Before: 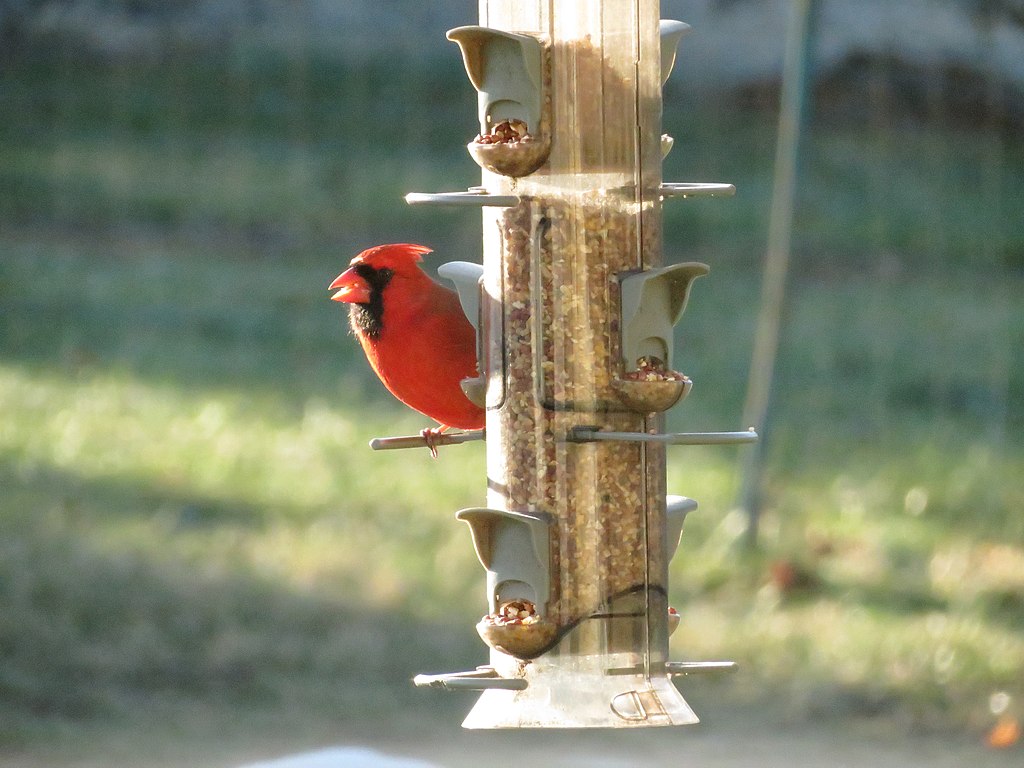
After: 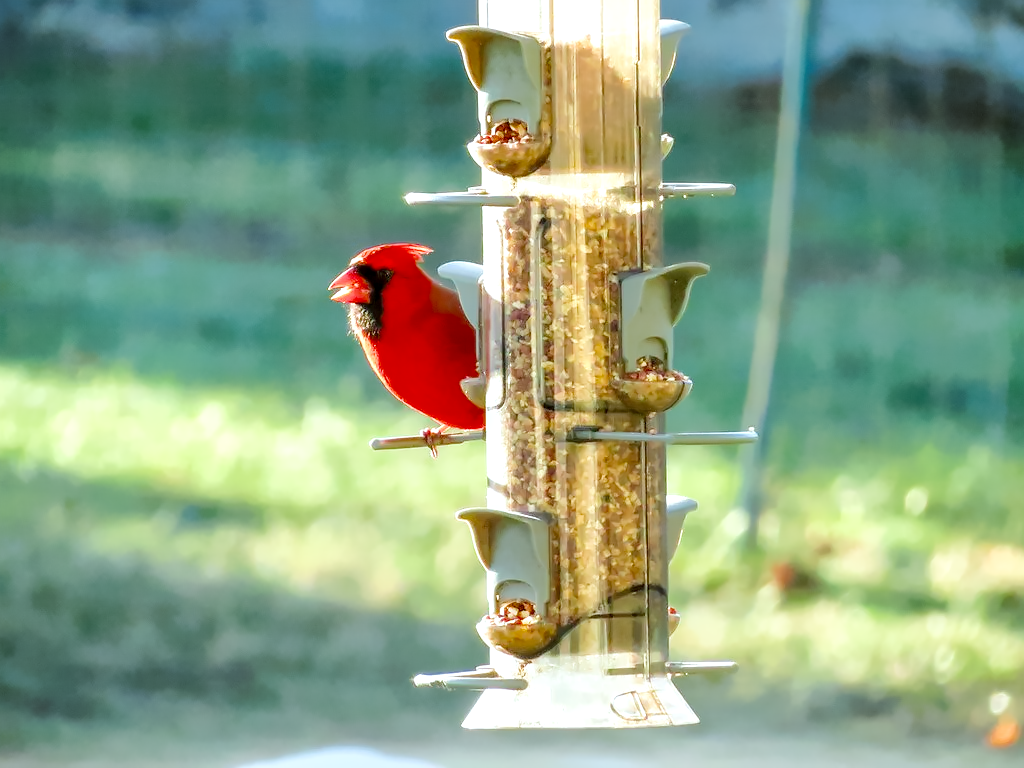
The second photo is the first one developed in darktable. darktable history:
local contrast: detail 160%
color calibration: illuminant Planckian (black body), adaptation linear Bradford (ICC v4), x 0.361, y 0.366, temperature 4511.61 K, saturation algorithm version 1 (2020)
color balance: contrast 8.5%, output saturation 105%
denoise (profiled): preserve shadows 1.31, scattering 0.016, a [-1, 0, 0], mode non-local means auto, compensate highlight preservation false
exposure: exposure 1 EV, compensate highlight preservation false
filmic rgb: black relative exposure -8.79 EV, white relative exposure 4.98 EV, threshold 6 EV, target black luminance 0%, hardness 3.77, latitude 66.34%, contrast 0.822, highlights saturation mix 10%, shadows ↔ highlights balance 20%, add noise in highlights 0.1, color science v4 (2020), iterations of high-quality reconstruction 0, type of noise poissonian, enable highlight reconstruction true
